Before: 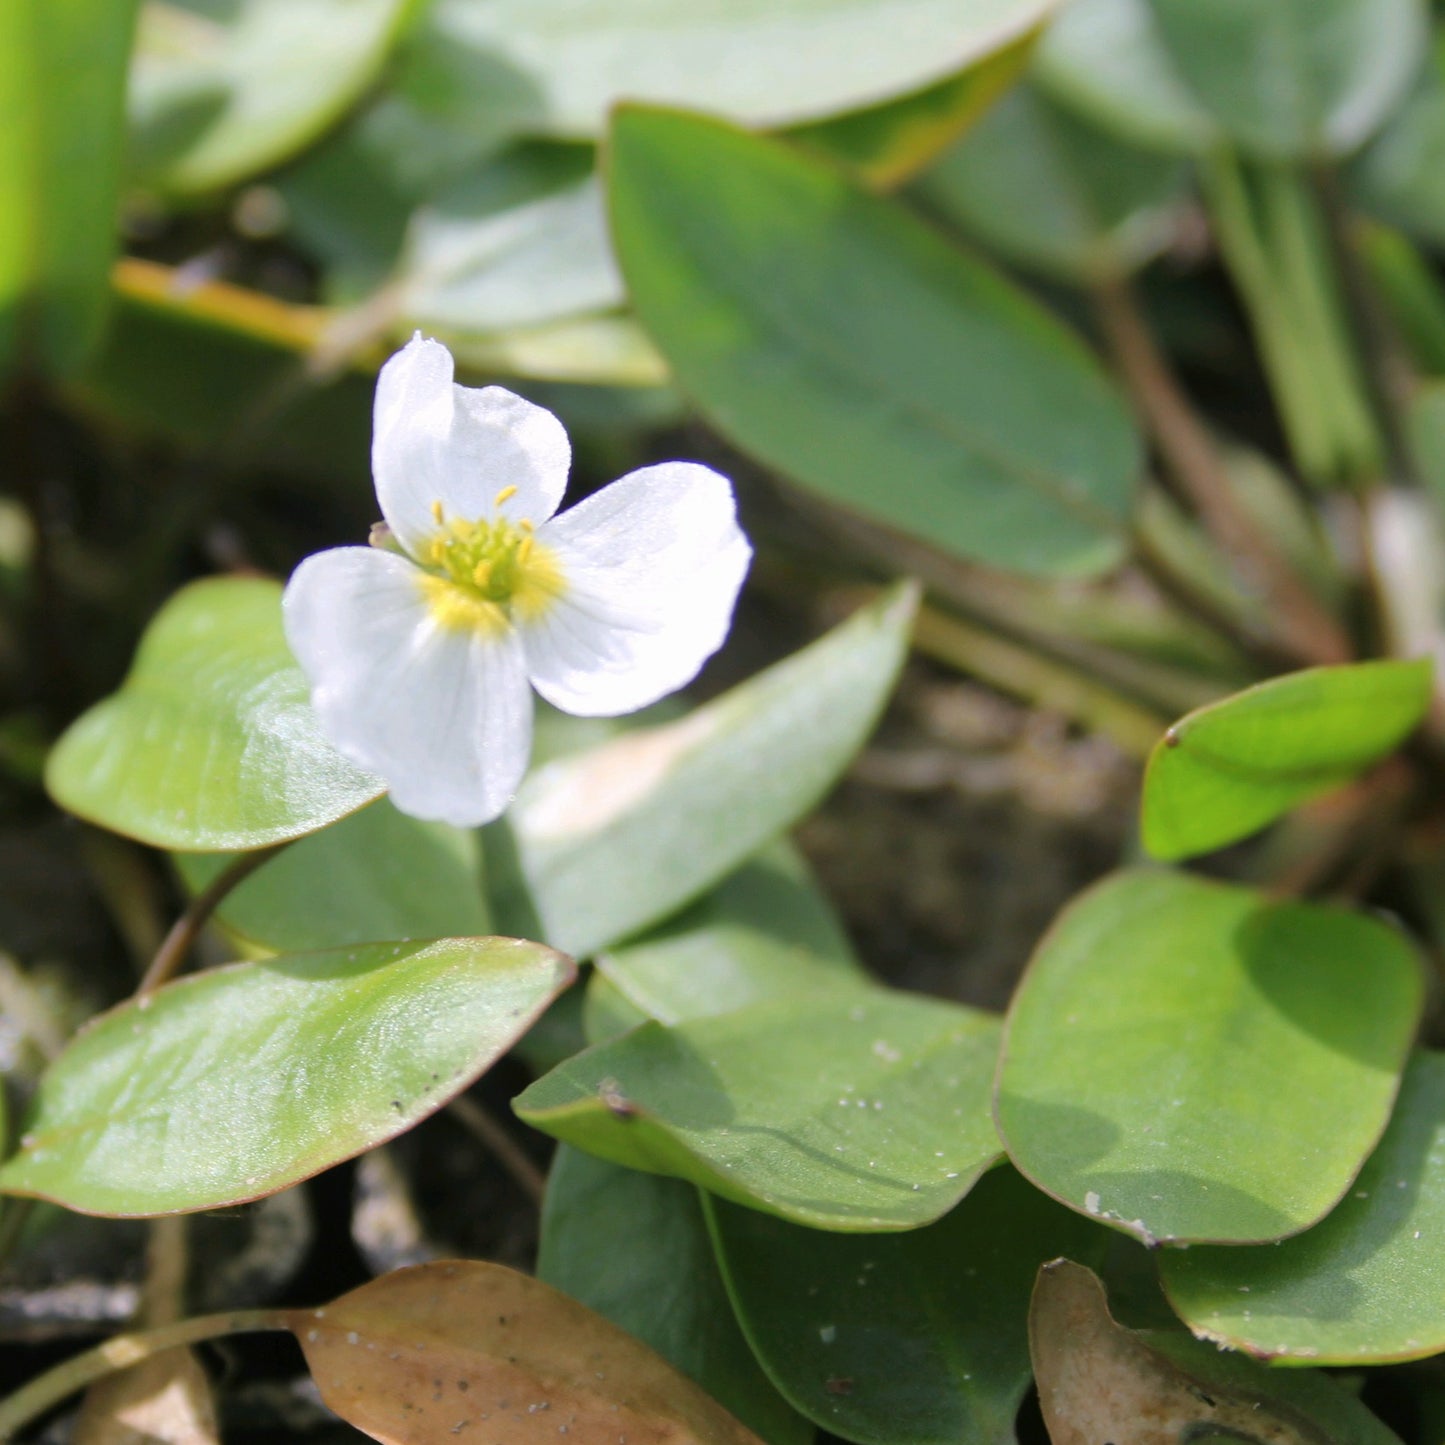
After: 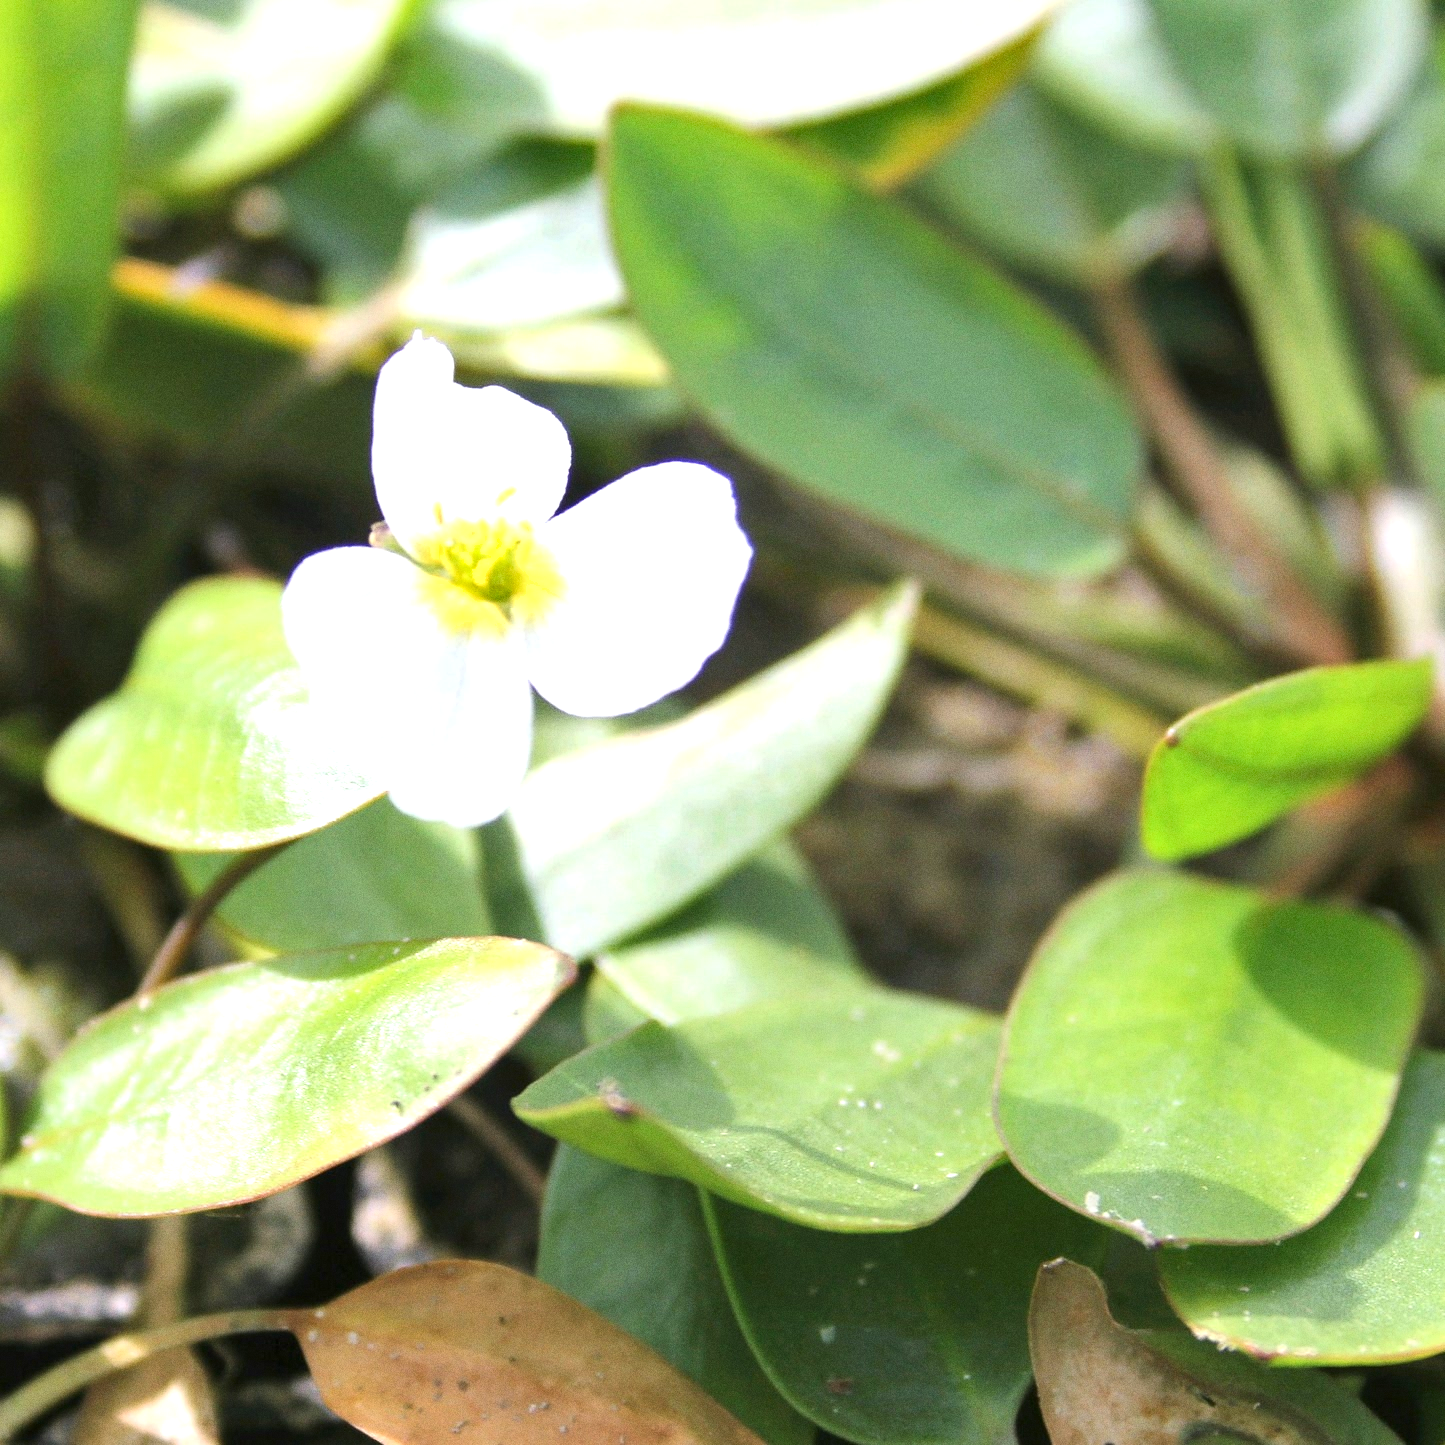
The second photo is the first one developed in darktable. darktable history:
exposure: exposure 0.921 EV, compensate highlight preservation false
shadows and highlights: shadows 52.34, highlights -28.23, soften with gaussian
grain: coarseness 0.09 ISO
